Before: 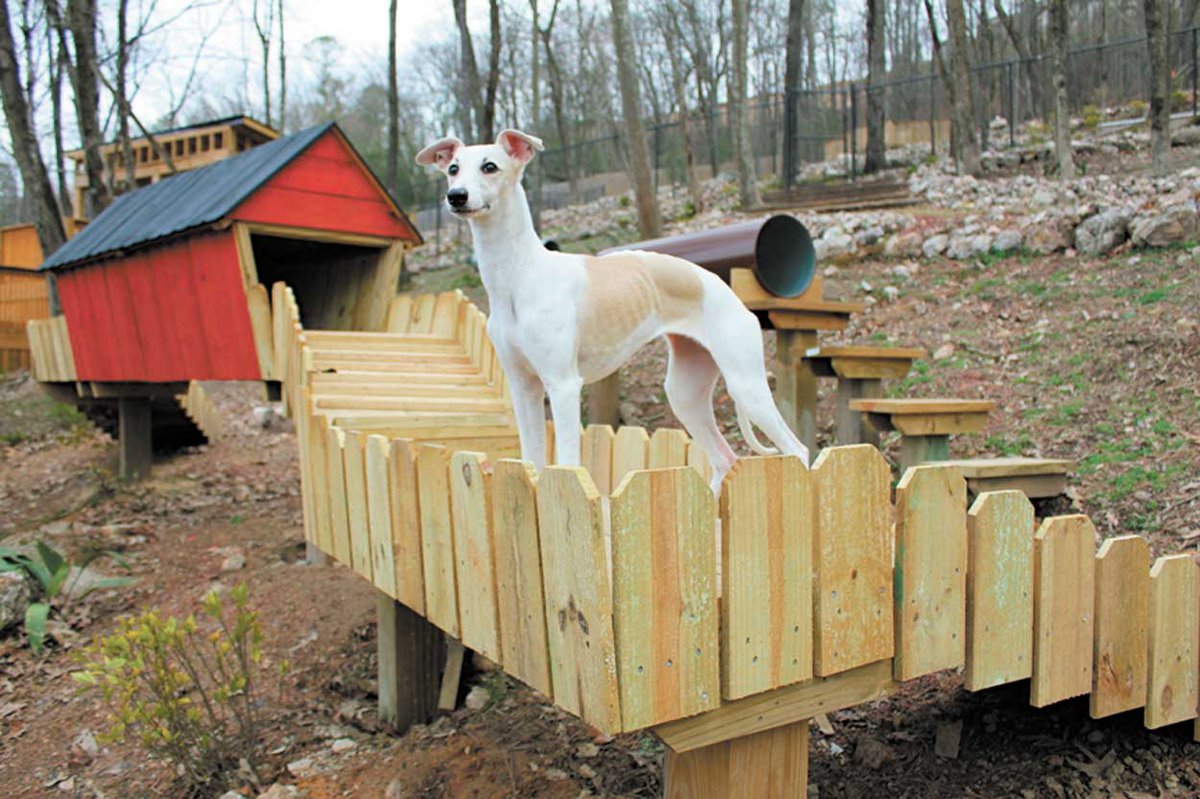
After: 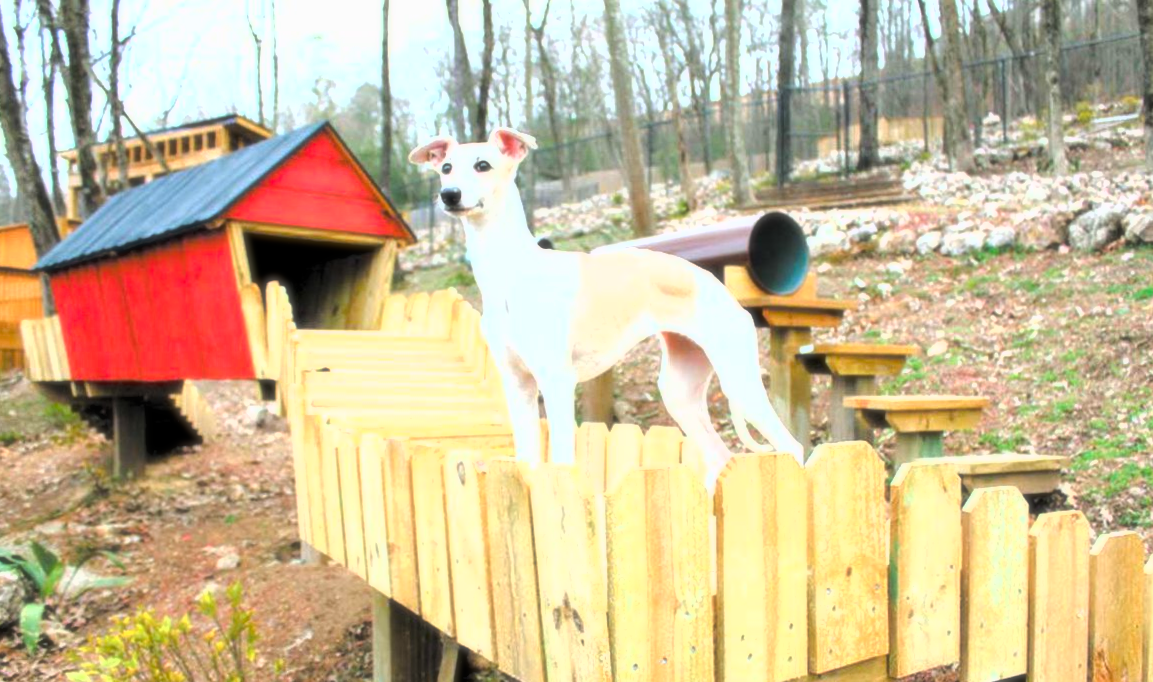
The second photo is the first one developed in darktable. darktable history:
levels: levels [0.116, 0.574, 1]
soften: size 19.52%, mix 20.32%
exposure: exposure 1.223 EV, compensate highlight preservation false
crop and rotate: angle 0.2°, left 0.275%, right 3.127%, bottom 14.18%
lowpass: radius 0.1, contrast 0.85, saturation 1.1, unbound 0
color balance rgb: global offset › luminance -0.51%, perceptual saturation grading › global saturation 27.53%, perceptual saturation grading › highlights -25%, perceptual saturation grading › shadows 25%, perceptual brilliance grading › highlights 6.62%, perceptual brilliance grading › mid-tones 17.07%, perceptual brilliance grading › shadows -5.23%
tone equalizer: on, module defaults
